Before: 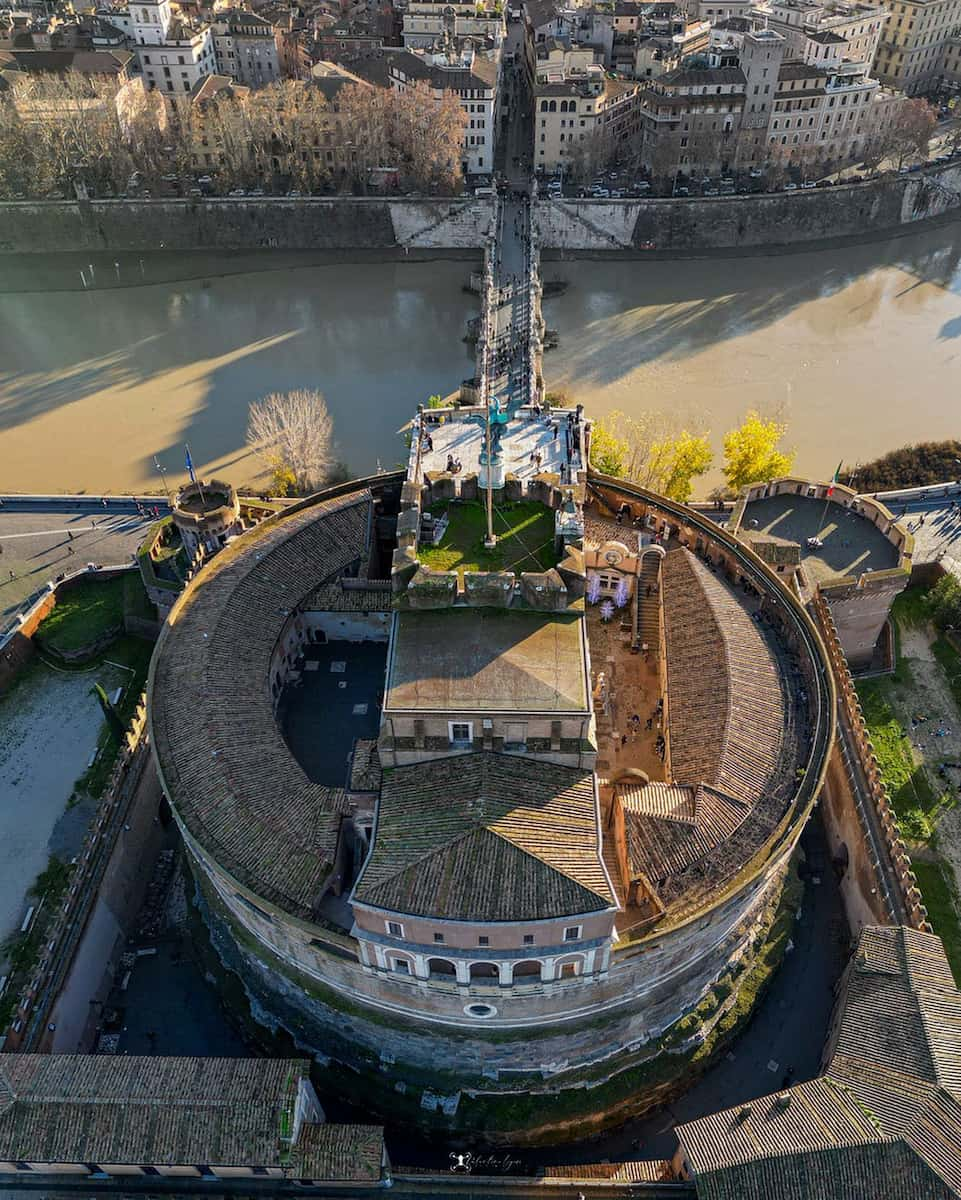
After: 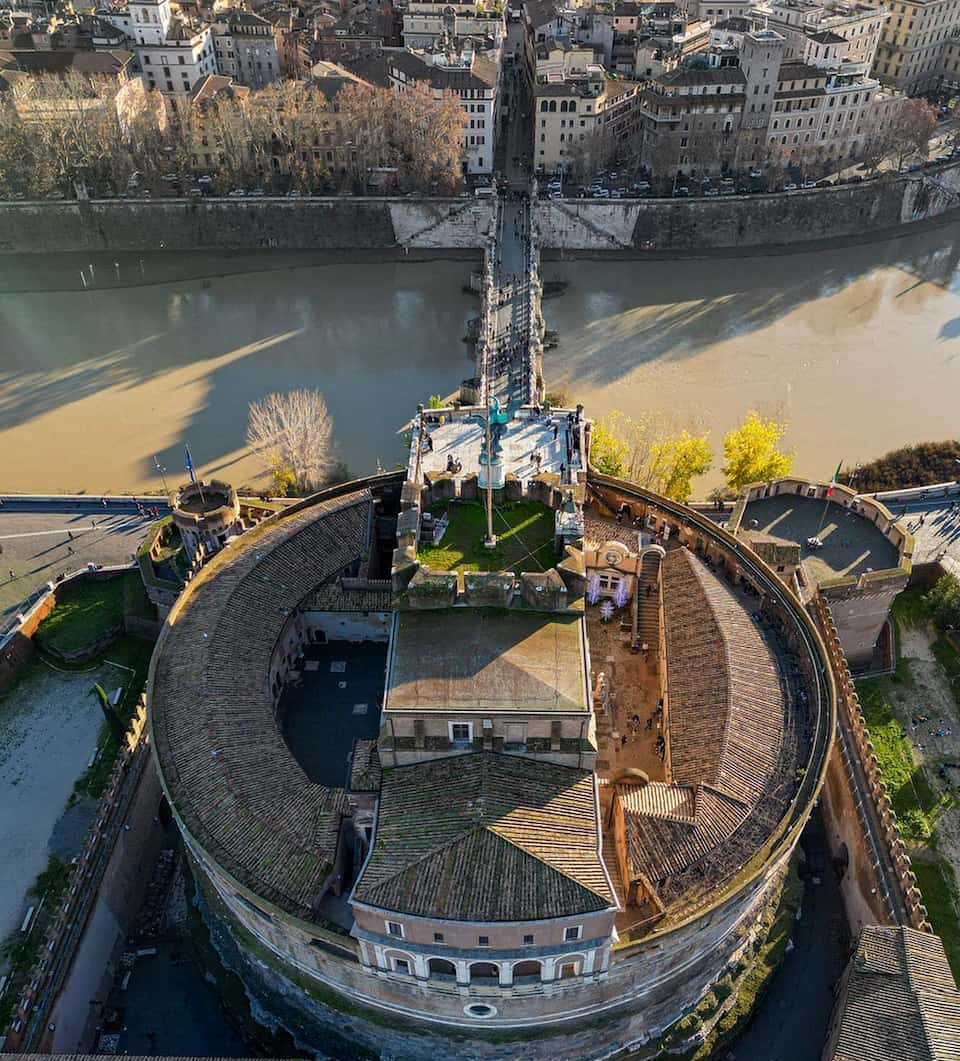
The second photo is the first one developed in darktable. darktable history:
contrast brightness saturation: contrast 0.073
crop and rotate: top 0%, bottom 11.574%
